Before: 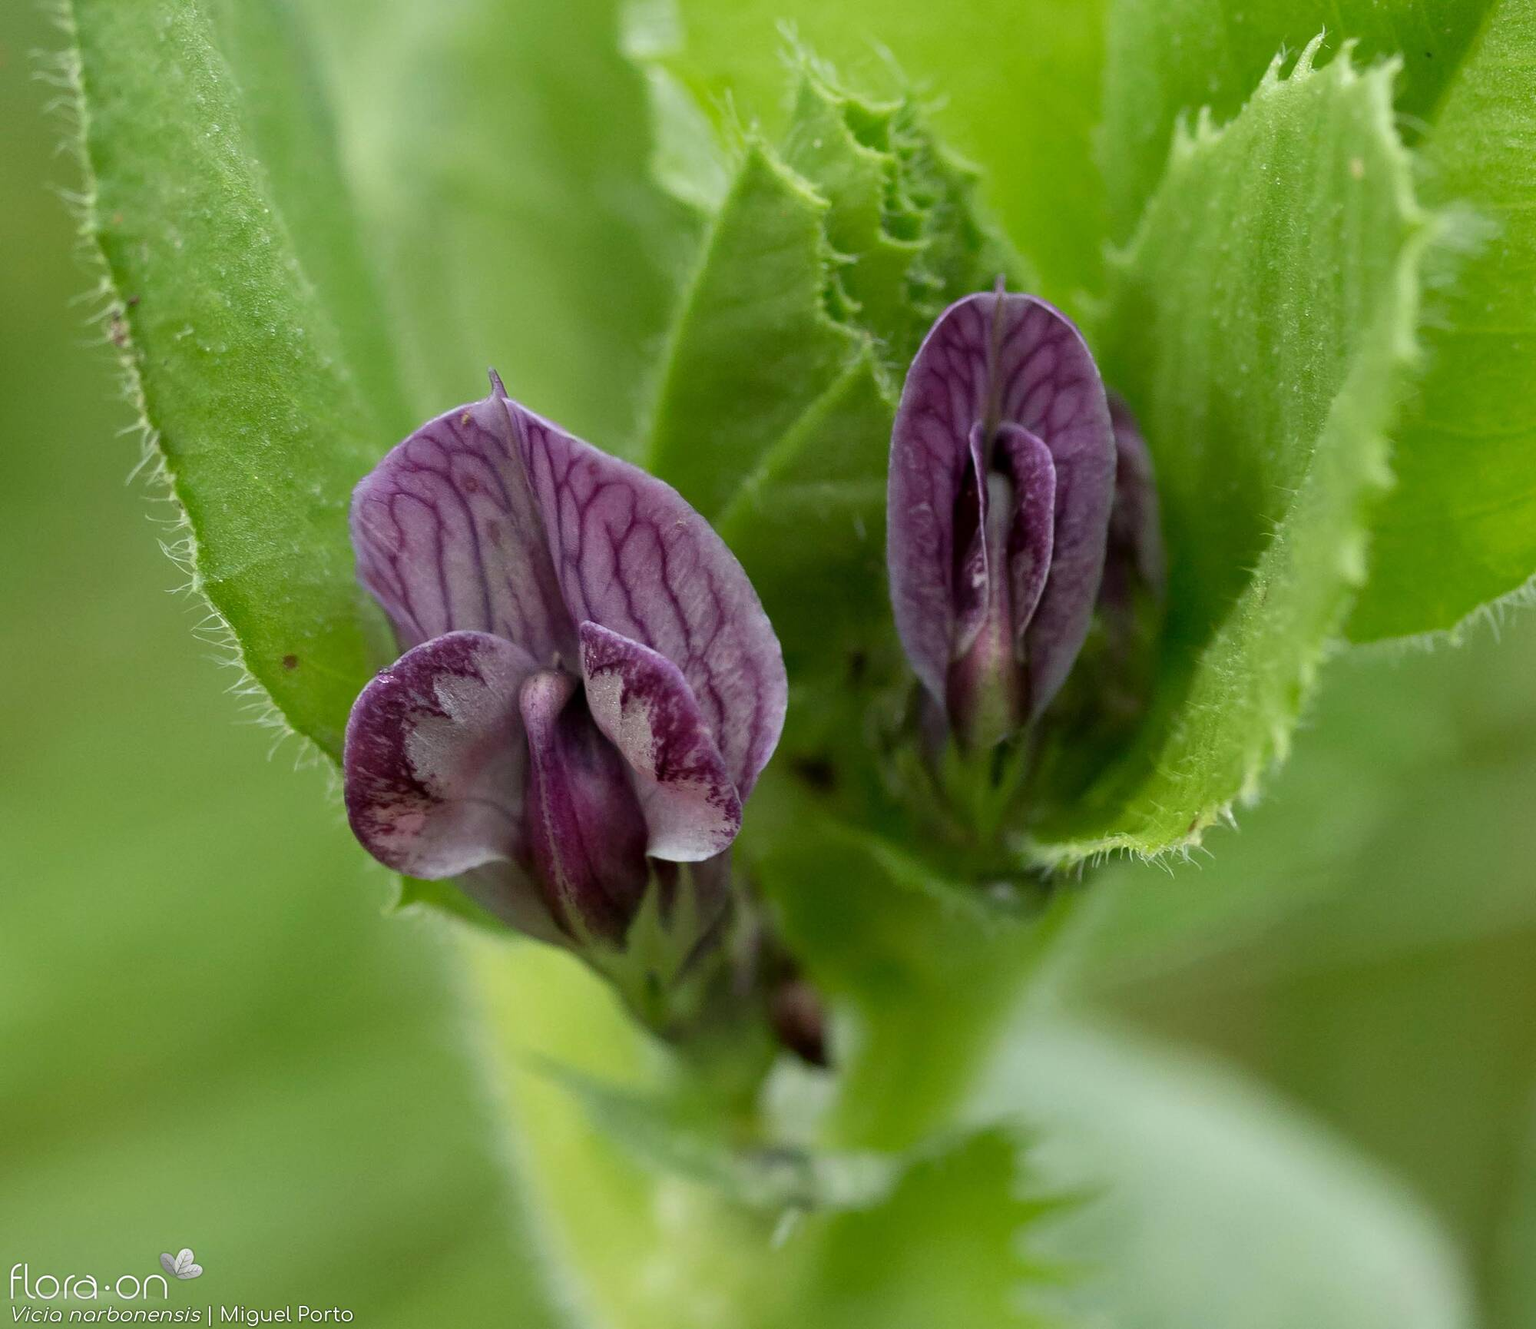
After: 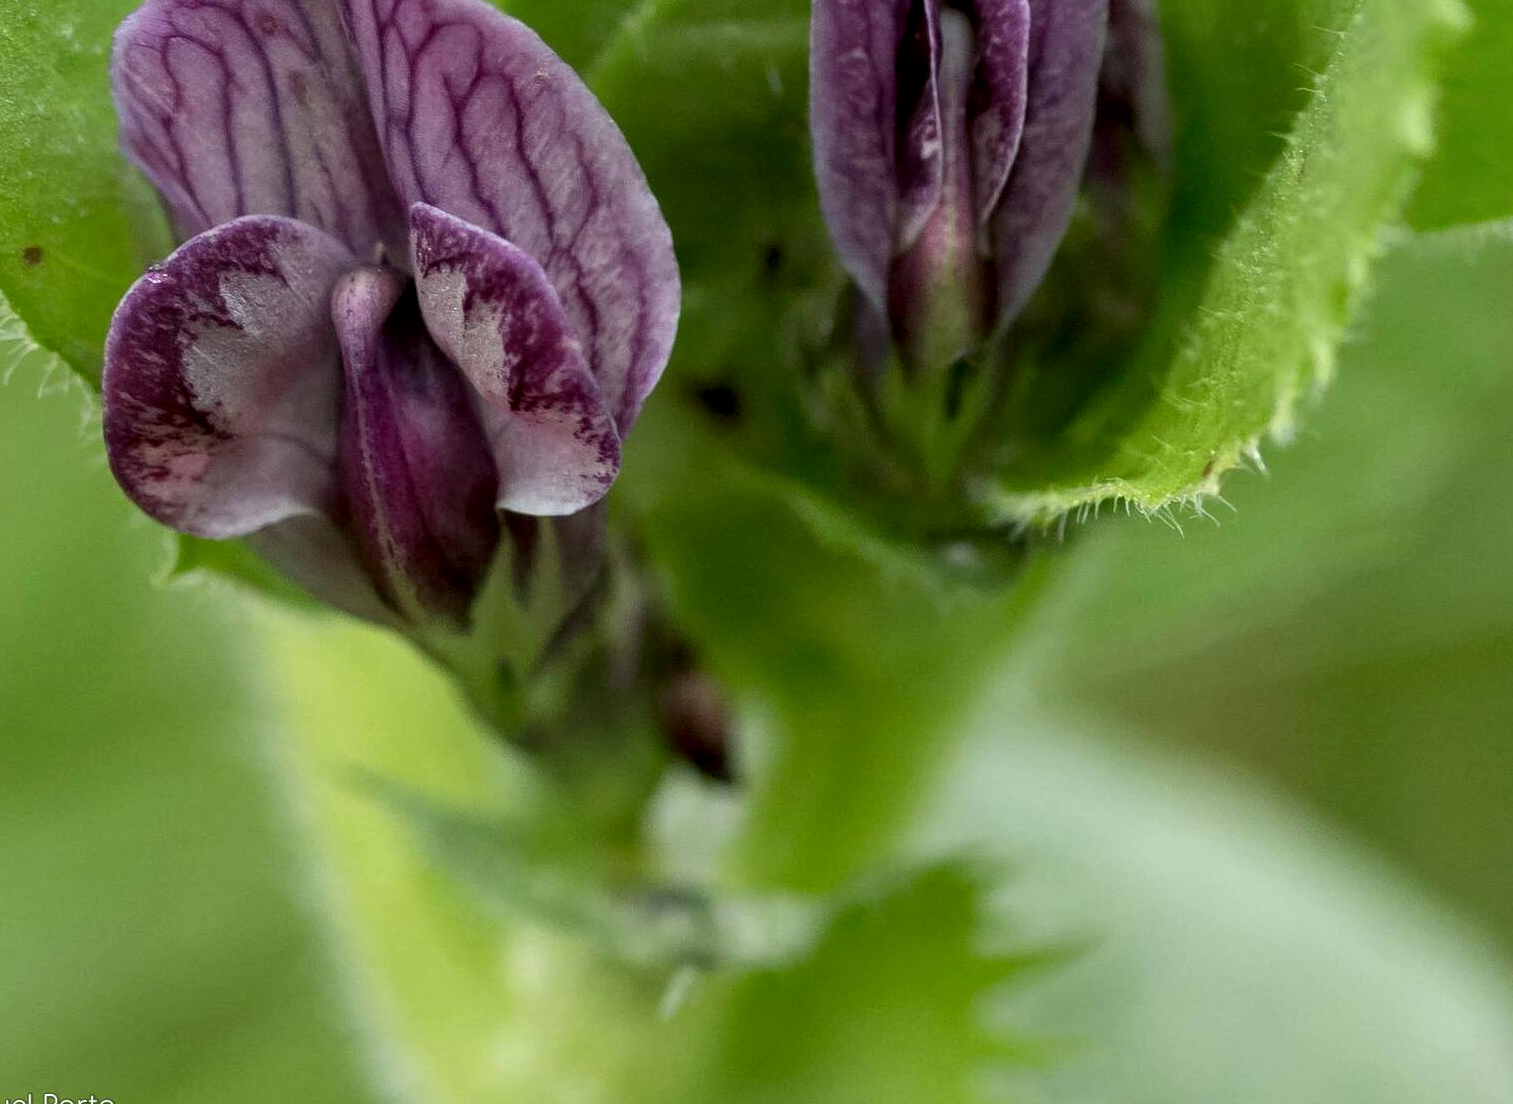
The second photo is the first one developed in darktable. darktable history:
crop and rotate: left 17.299%, top 35.115%, right 7.015%, bottom 1.024%
local contrast: on, module defaults
